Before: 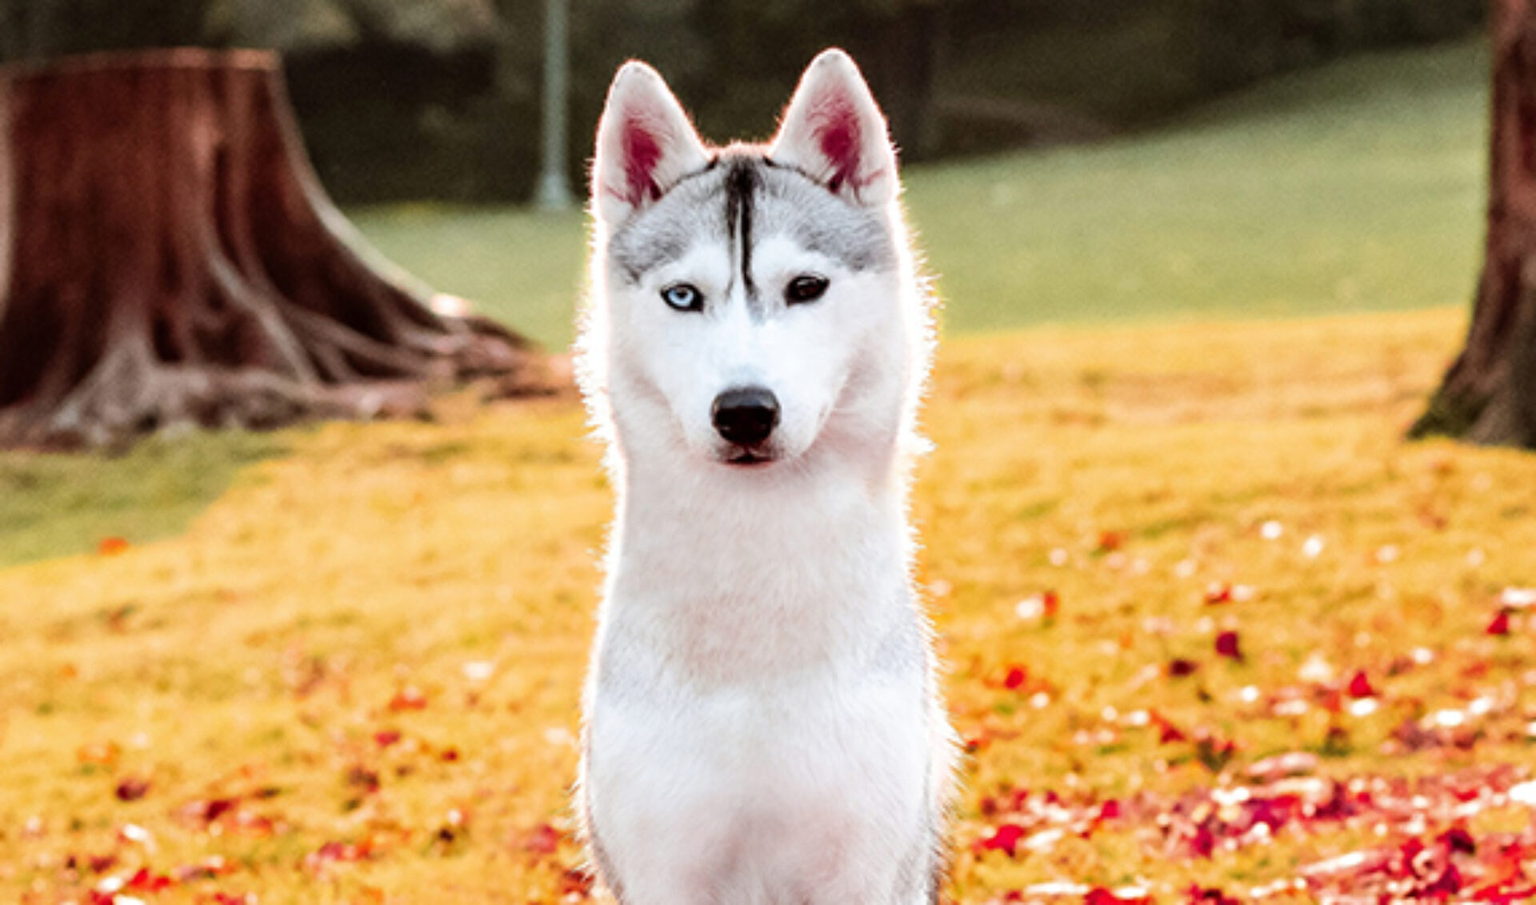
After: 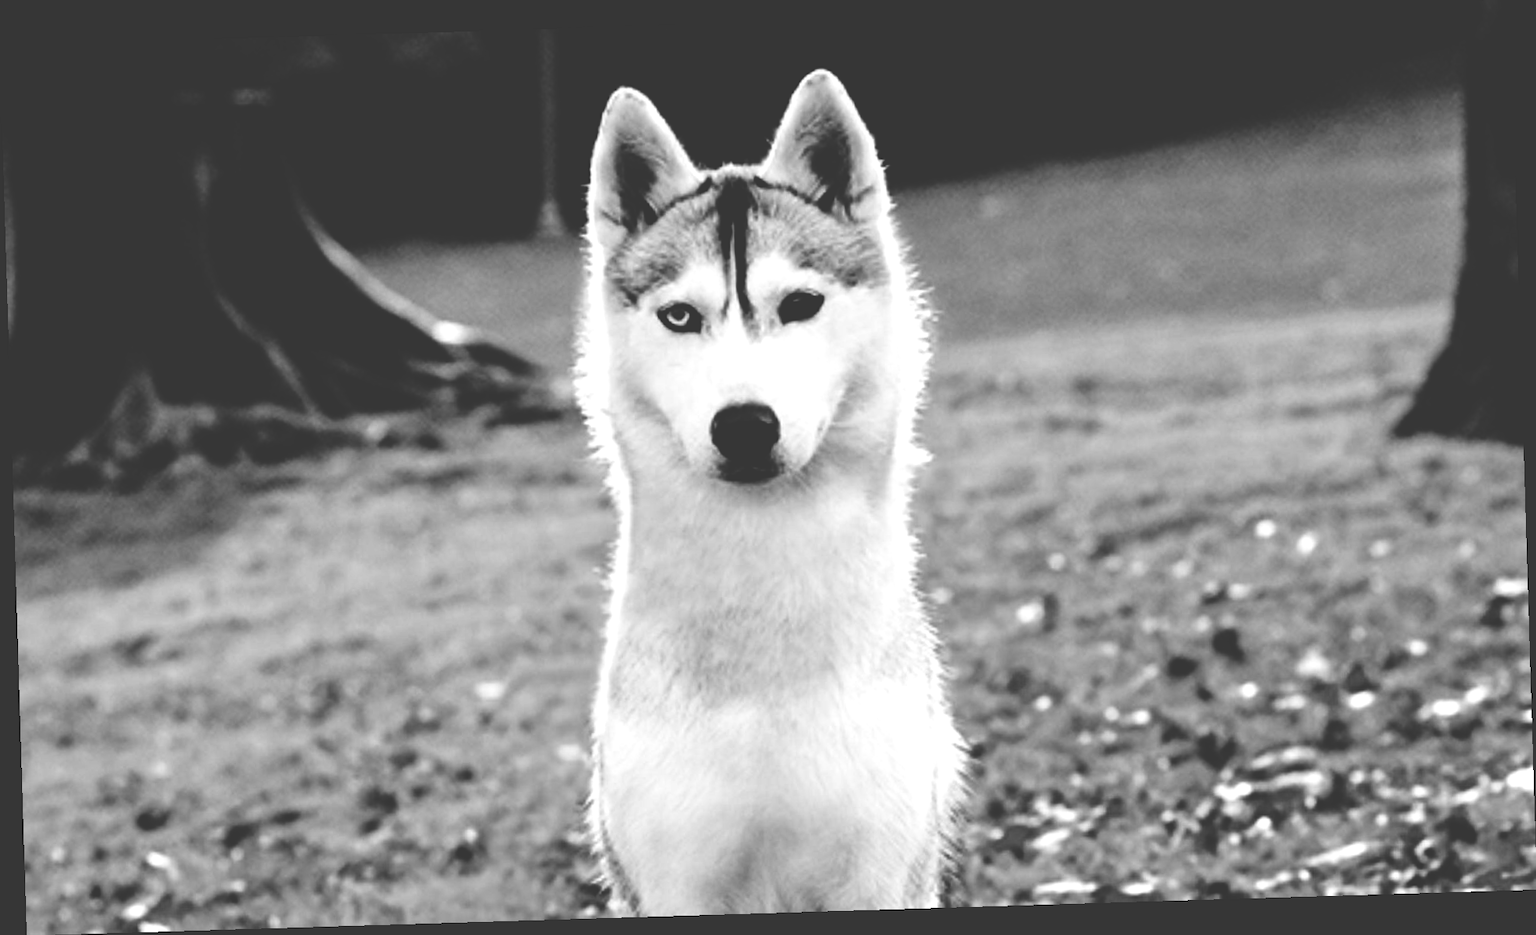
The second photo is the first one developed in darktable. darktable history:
color calibration: output gray [0.23, 0.37, 0.4, 0], gray › normalize channels true, illuminant same as pipeline (D50), adaptation XYZ, x 0.346, y 0.359, gamut compression 0
base curve: curves: ch0 [(0, 0.036) (0.083, 0.04) (0.804, 1)], preserve colors none
rotate and perspective: rotation -1.75°, automatic cropping off
